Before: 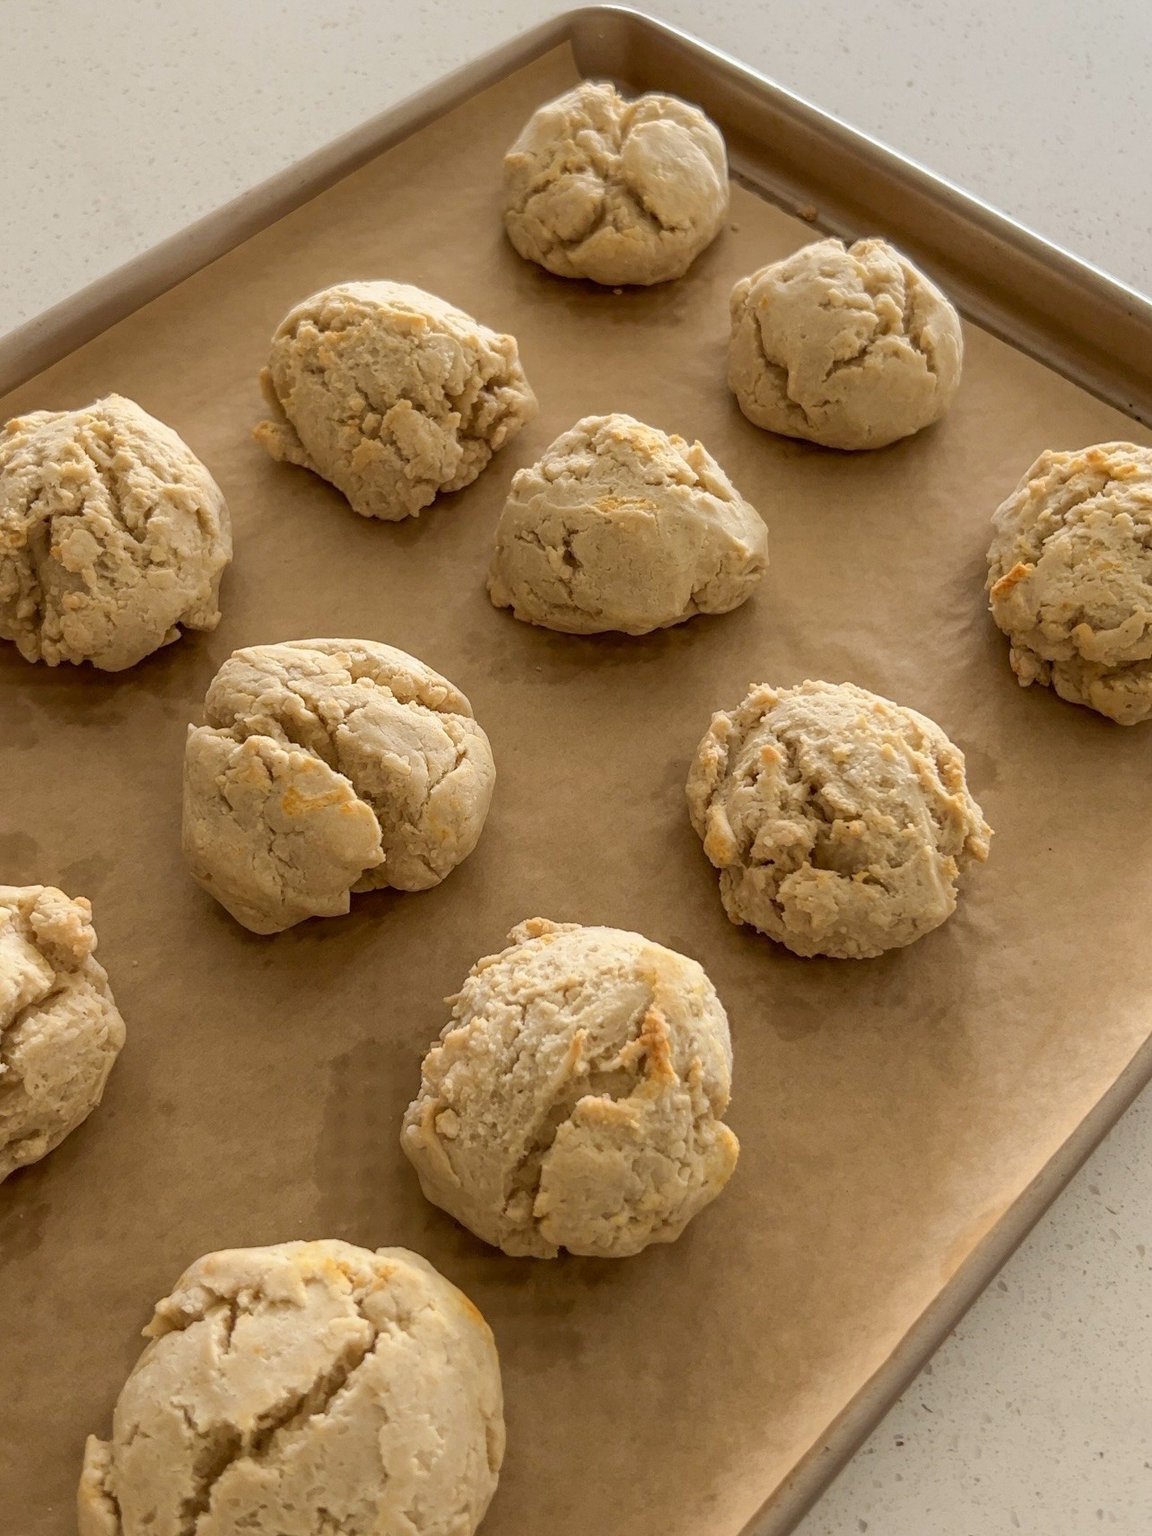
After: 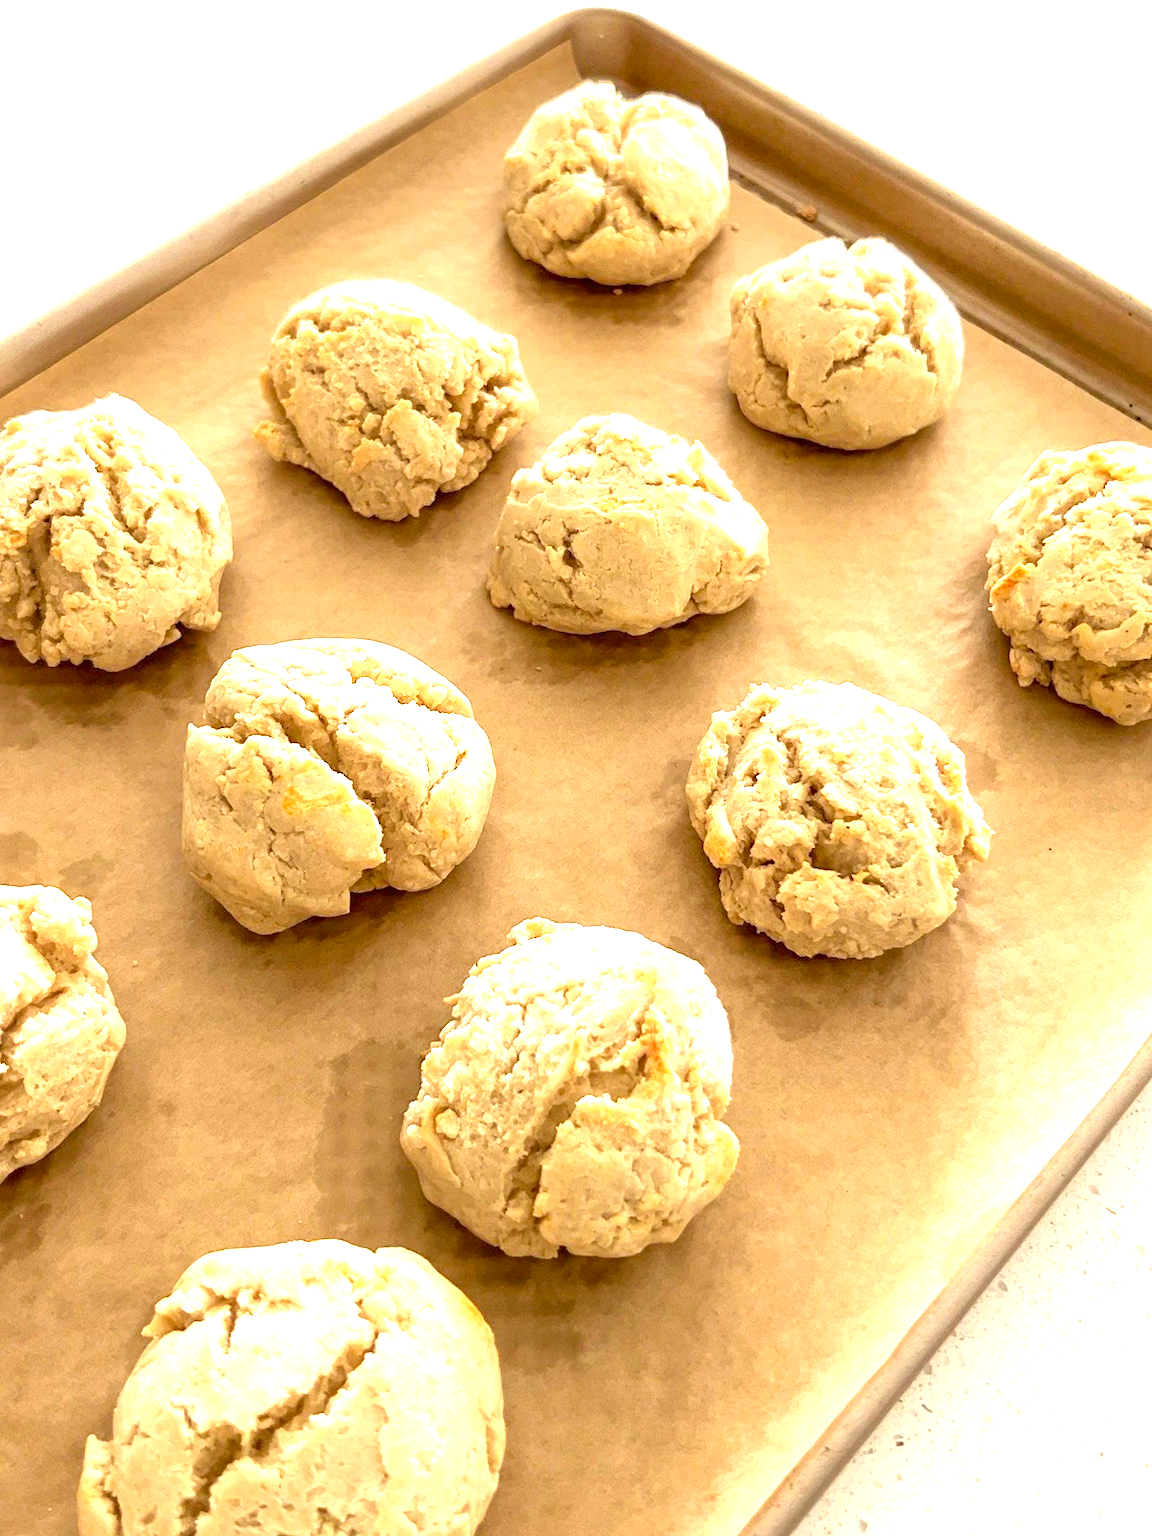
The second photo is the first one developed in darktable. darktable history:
levels: levels [0, 0.352, 0.703]
exposure: black level correction 0.001, exposure 0.5 EV, compensate exposure bias true, compensate highlight preservation false
